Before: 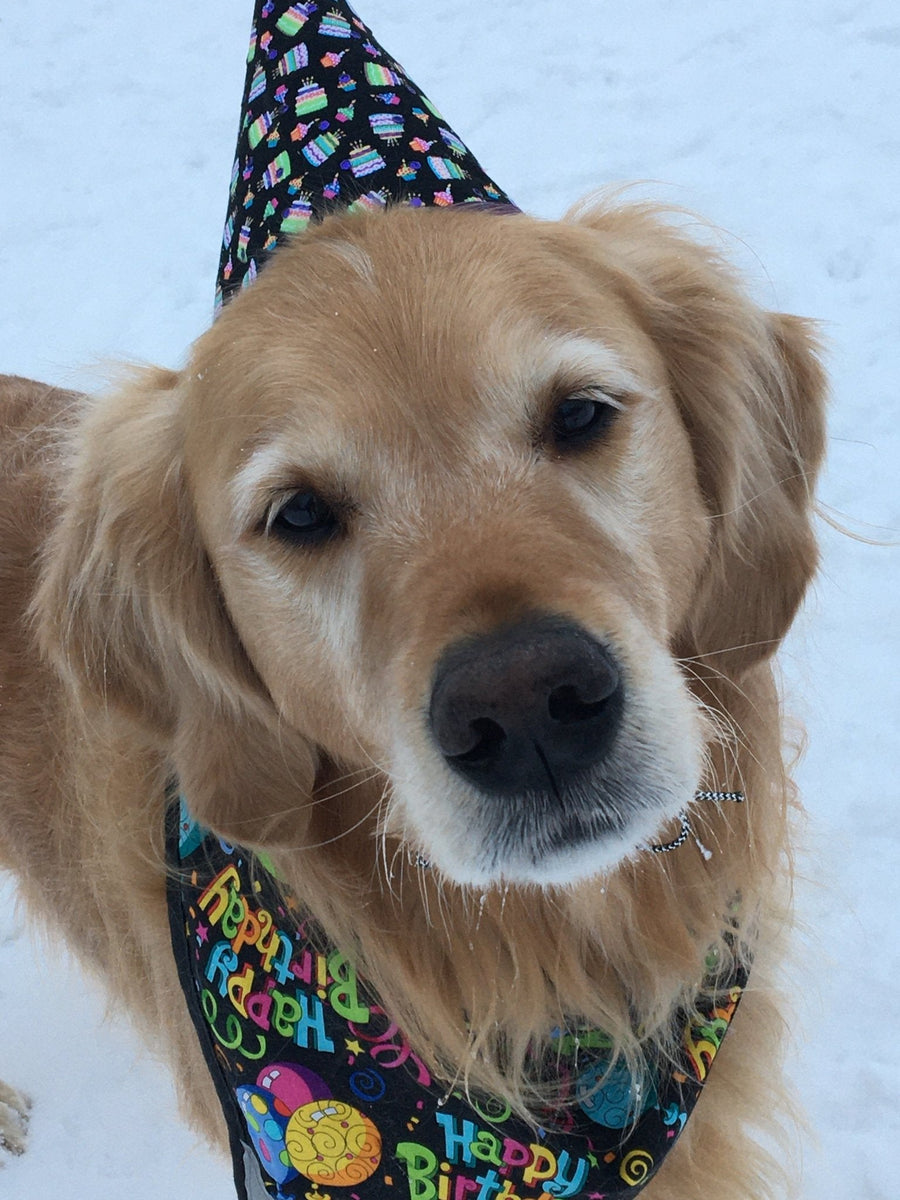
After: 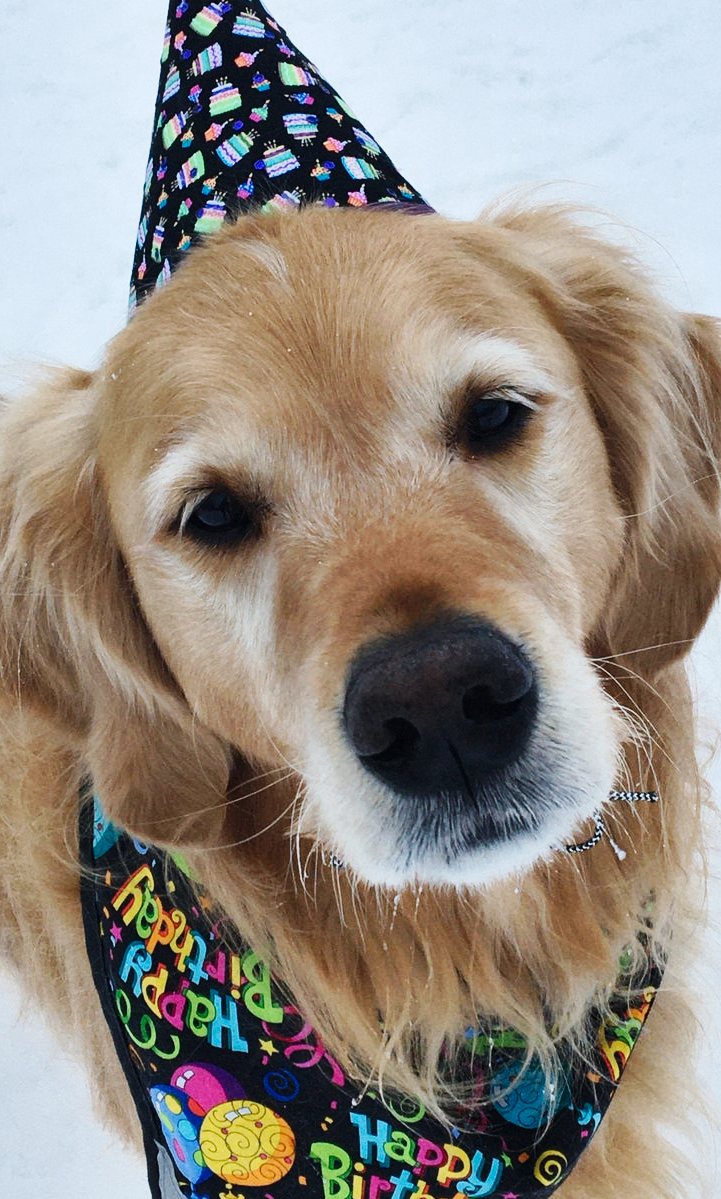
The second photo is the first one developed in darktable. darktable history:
base curve: curves: ch0 [(0, 0) (0.032, 0.025) (0.121, 0.166) (0.206, 0.329) (0.605, 0.79) (1, 1)], preserve colors none
crop and rotate: left 9.597%, right 10.195%
shadows and highlights: shadows 43.71, white point adjustment -1.46, soften with gaussian
exposure: exposure 0.127 EV, compensate highlight preservation false
